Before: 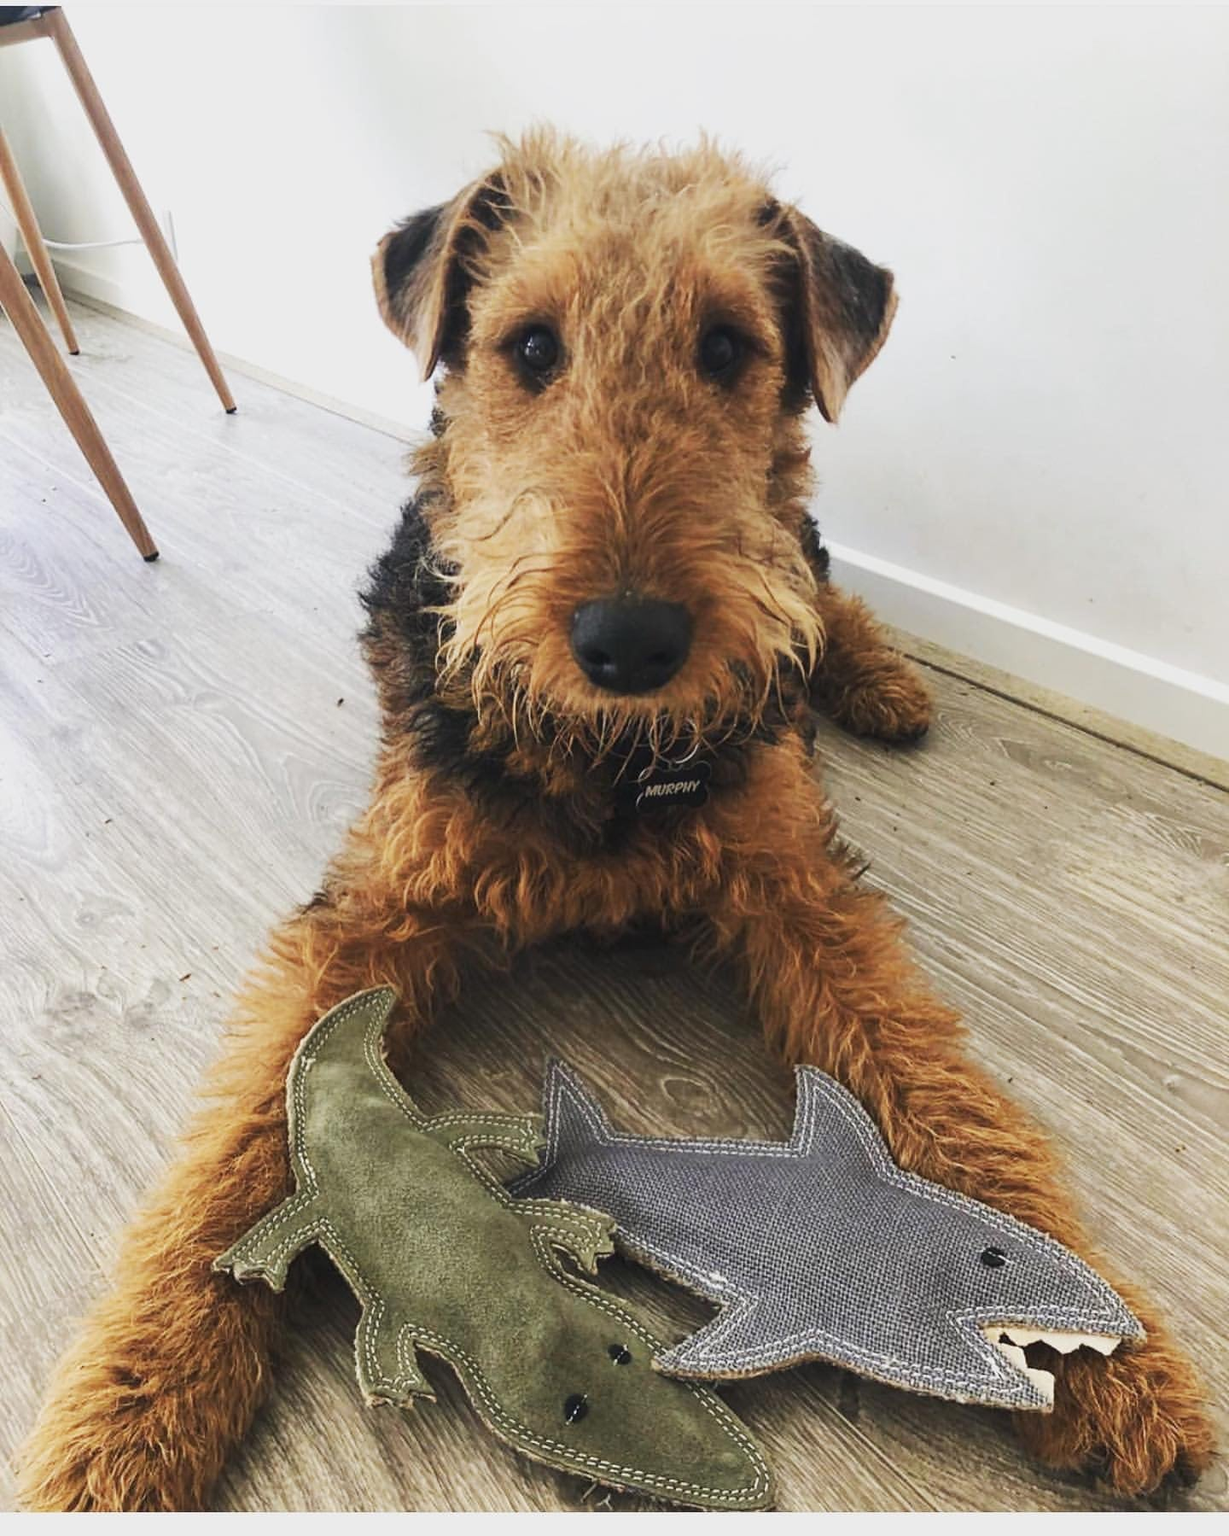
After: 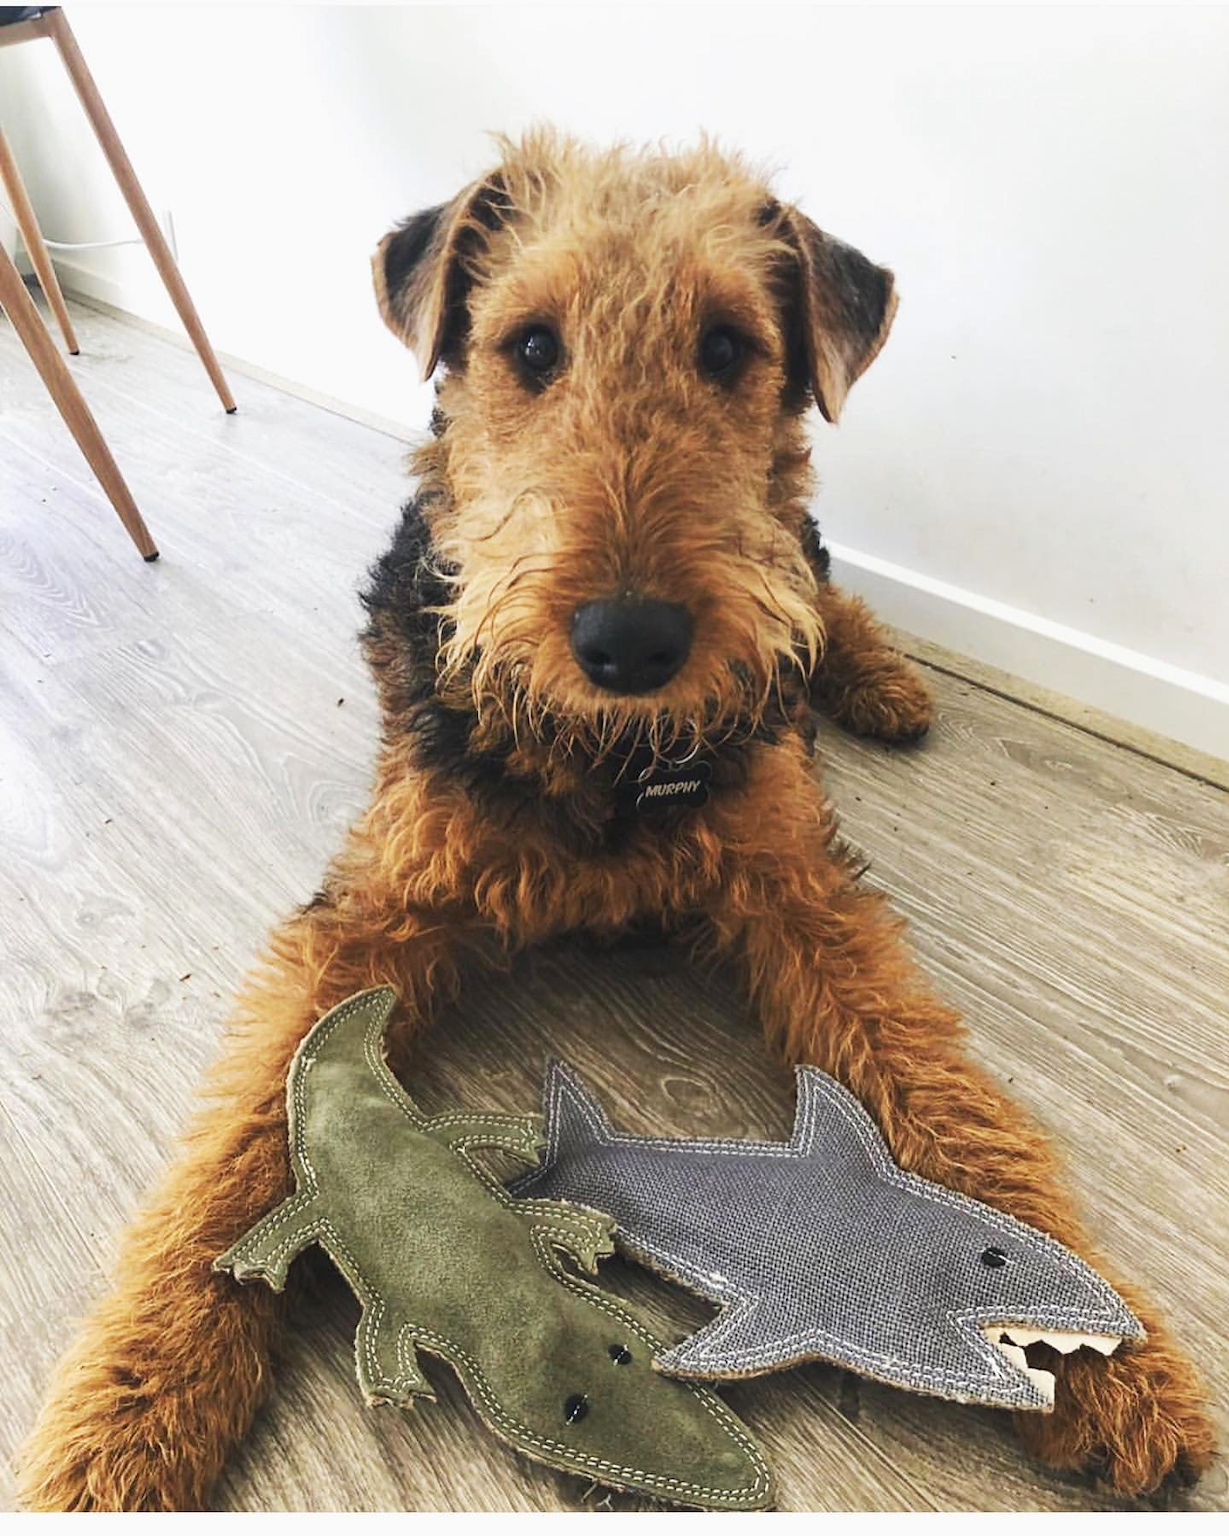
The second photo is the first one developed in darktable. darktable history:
color balance rgb: perceptual saturation grading › global saturation 0.032%, global vibrance 9.785%
exposure: exposure 0.198 EV, compensate exposure bias true, compensate highlight preservation false
